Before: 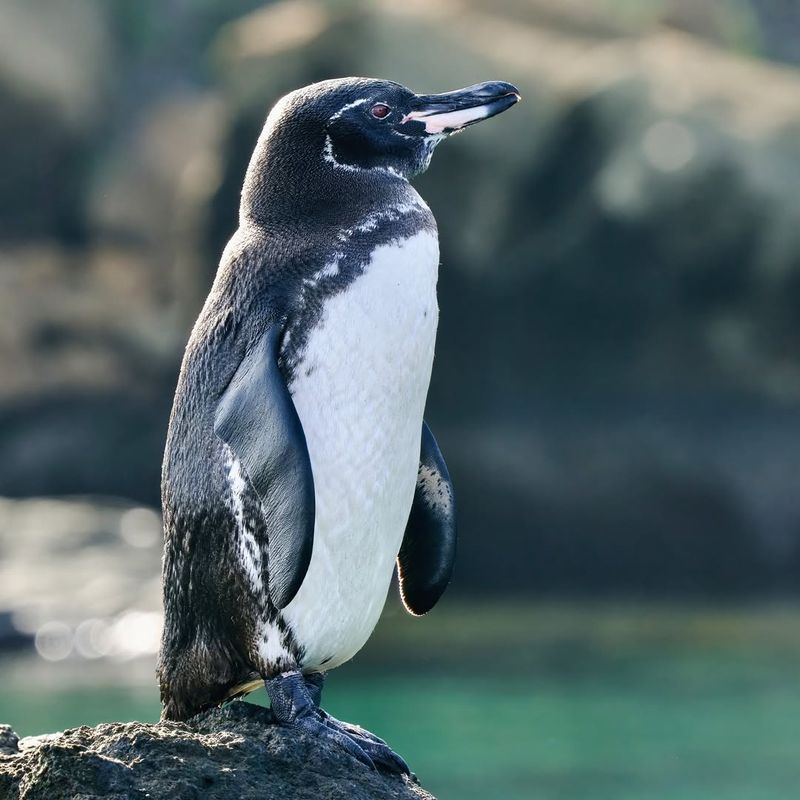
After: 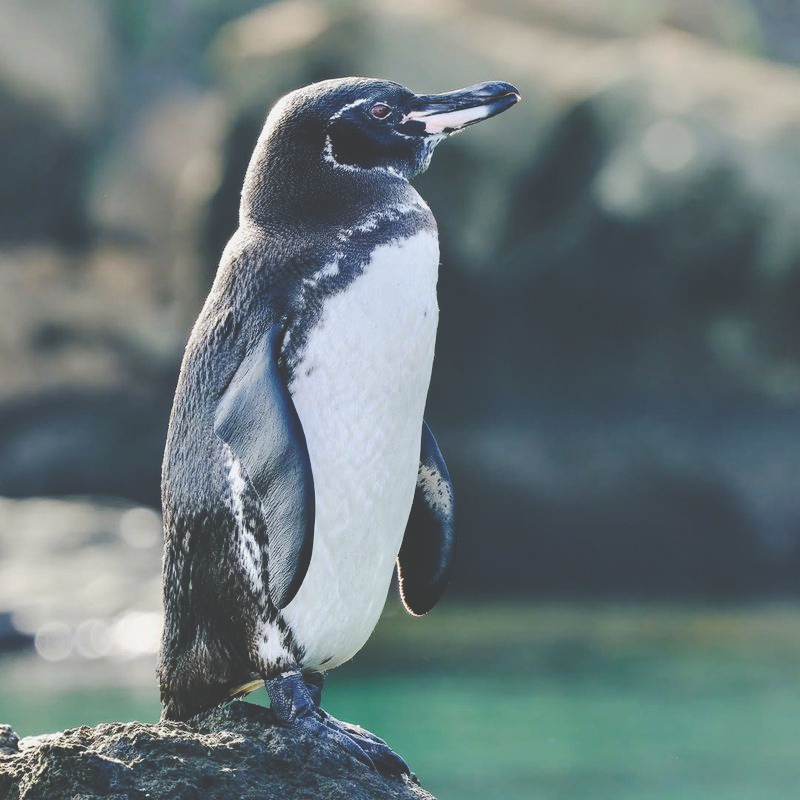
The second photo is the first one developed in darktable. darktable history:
base curve: curves: ch0 [(0, 0.024) (0.055, 0.065) (0.121, 0.166) (0.236, 0.319) (0.693, 0.726) (1, 1)], preserve colors none
exposure: black level correction -0.026, exposure -0.118 EV, compensate exposure bias true, compensate highlight preservation false
